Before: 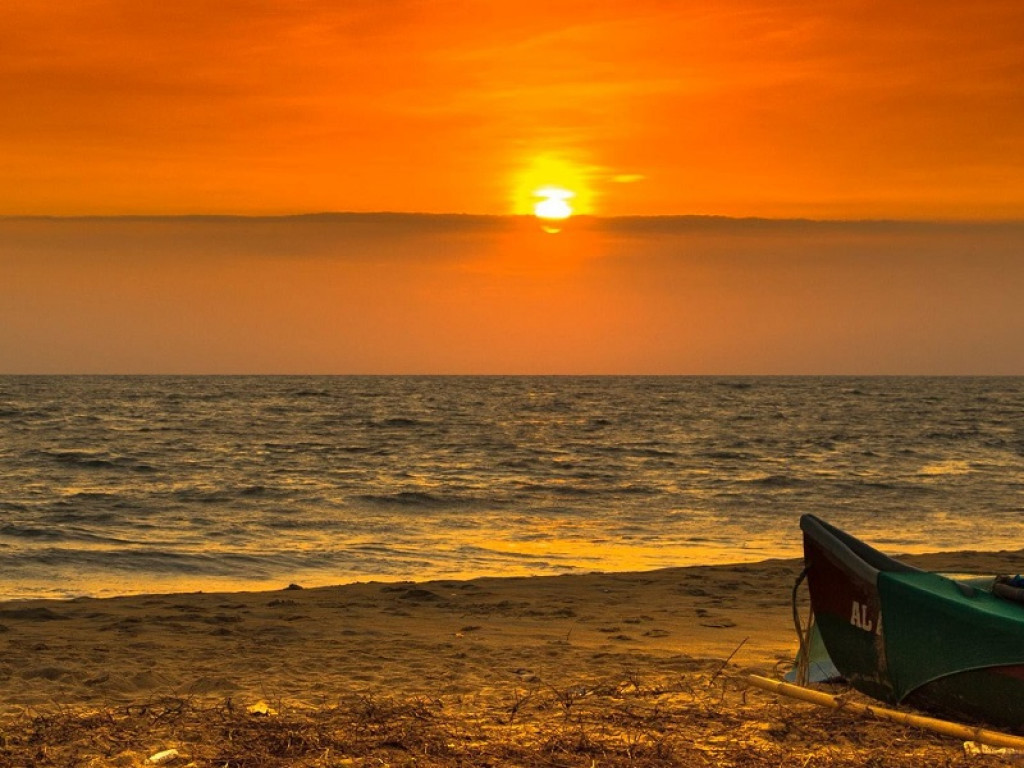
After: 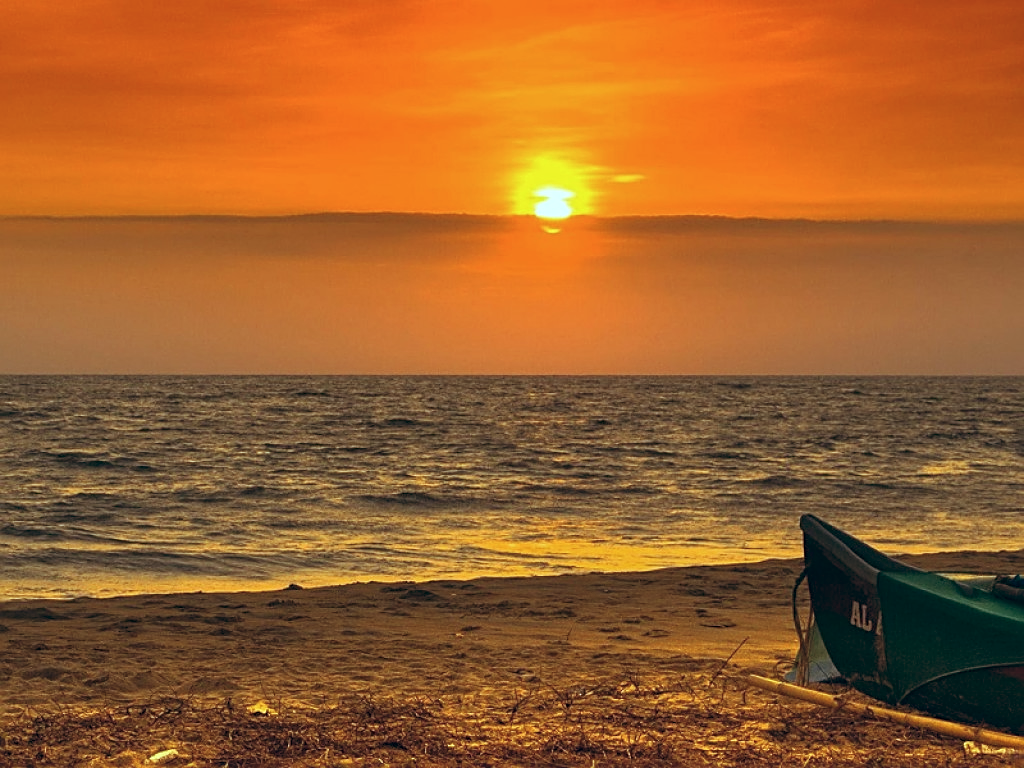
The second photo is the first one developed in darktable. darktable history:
sharpen: on, module defaults
local contrast: highlights 100%, shadows 100%, detail 120%, midtone range 0.2
color balance: lift [1.003, 0.993, 1.001, 1.007], gamma [1.018, 1.072, 0.959, 0.928], gain [0.974, 0.873, 1.031, 1.127]
